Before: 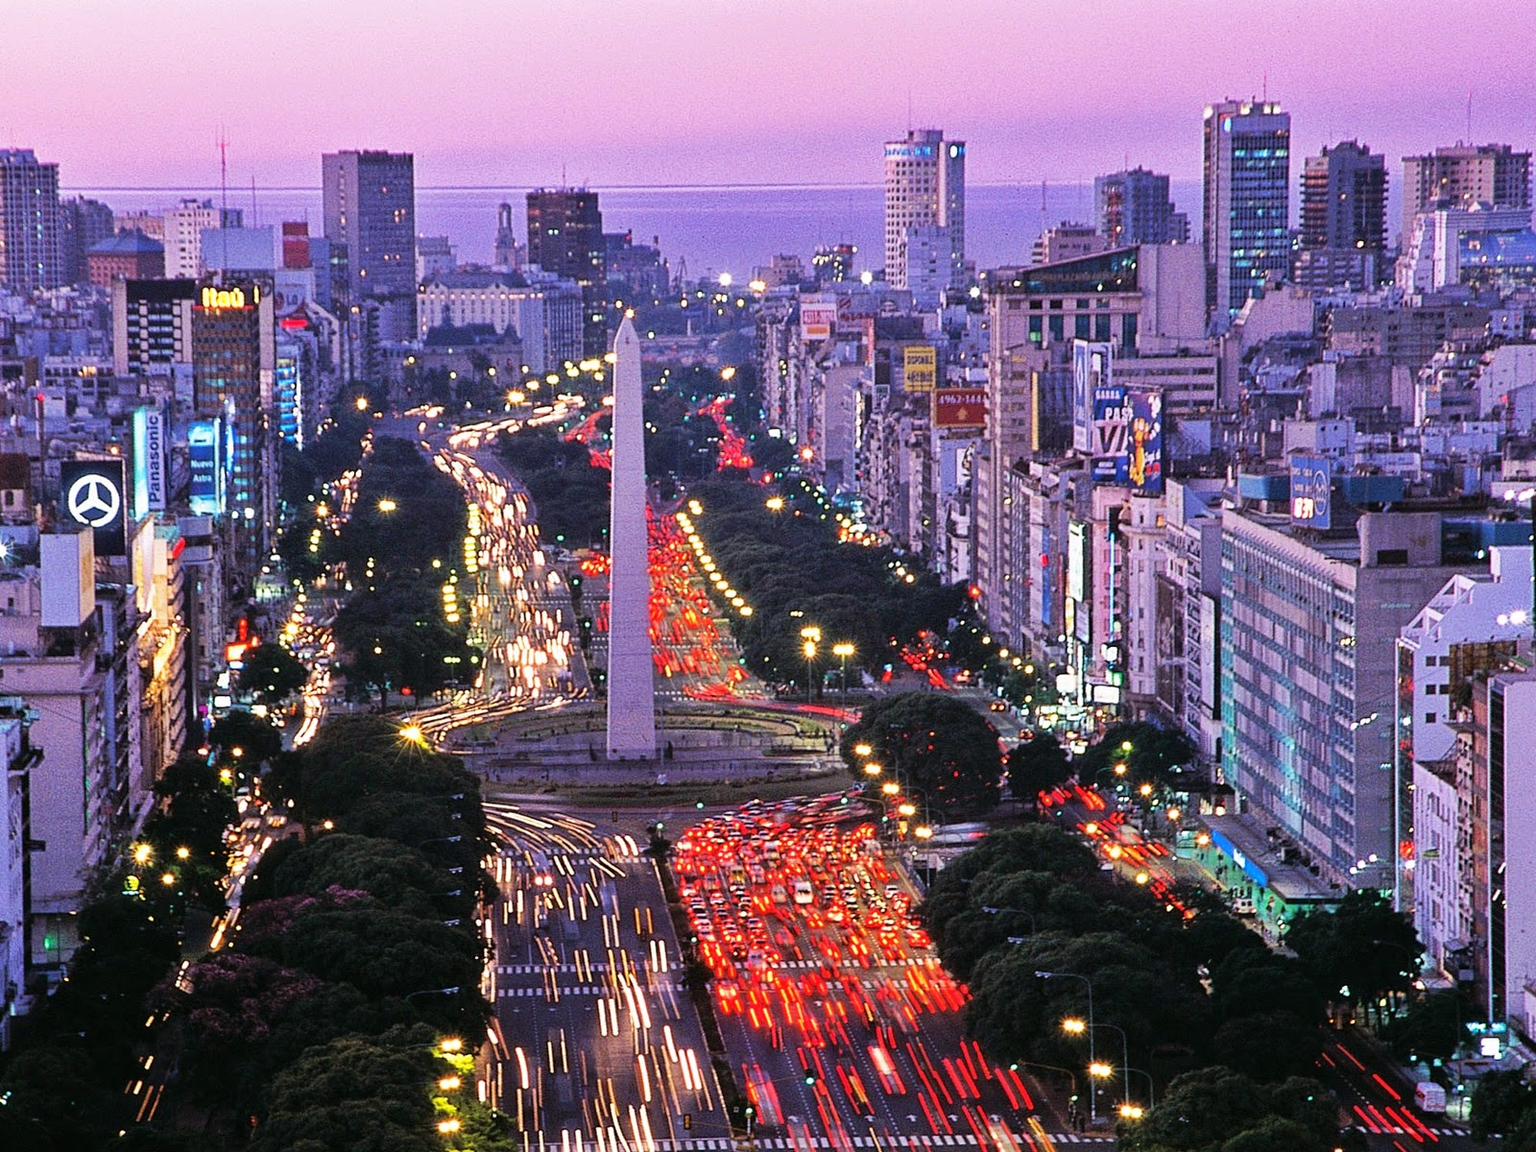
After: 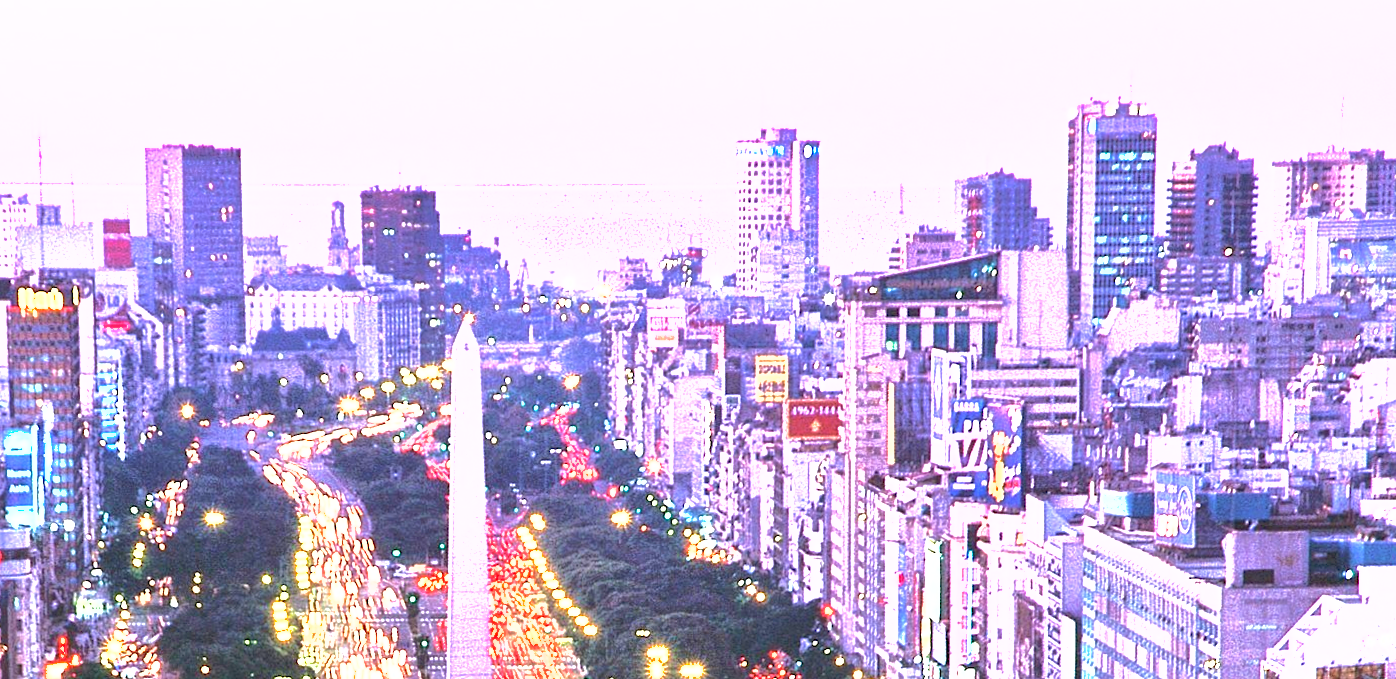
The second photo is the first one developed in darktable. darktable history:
shadows and highlights: on, module defaults
rotate and perspective: rotation 0.174°, lens shift (vertical) 0.013, lens shift (horizontal) 0.019, shear 0.001, automatic cropping original format, crop left 0.007, crop right 0.991, crop top 0.016, crop bottom 0.997
contrast brightness saturation: saturation -0.05
color correction: highlights a* 0.003, highlights b* -0.283
crop and rotate: left 11.812%, bottom 42.776%
exposure: black level correction 0, exposure 2.088 EV, compensate exposure bias true, compensate highlight preservation false
velvia: on, module defaults
